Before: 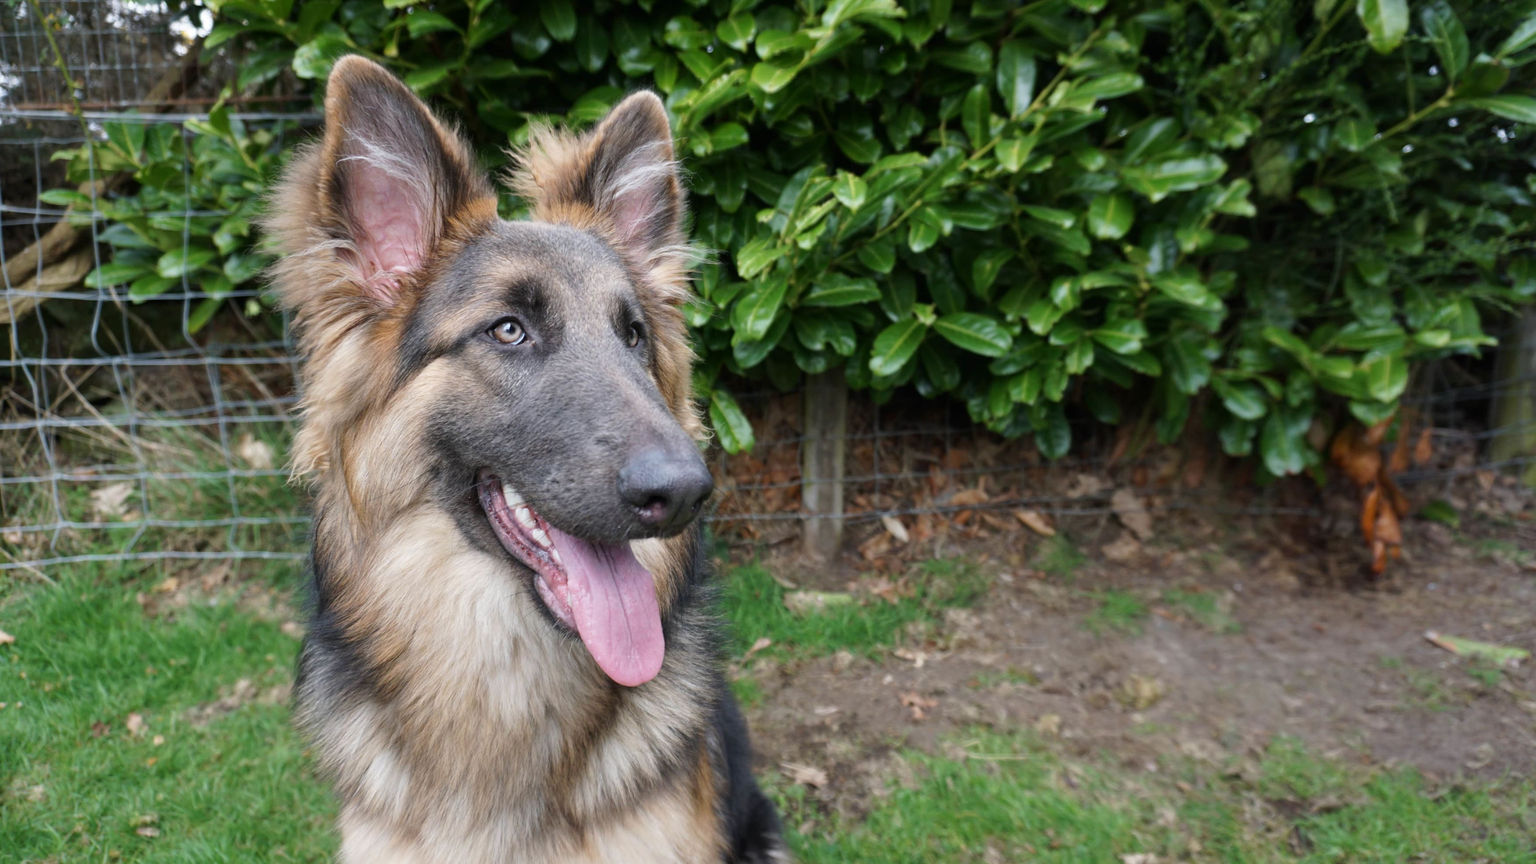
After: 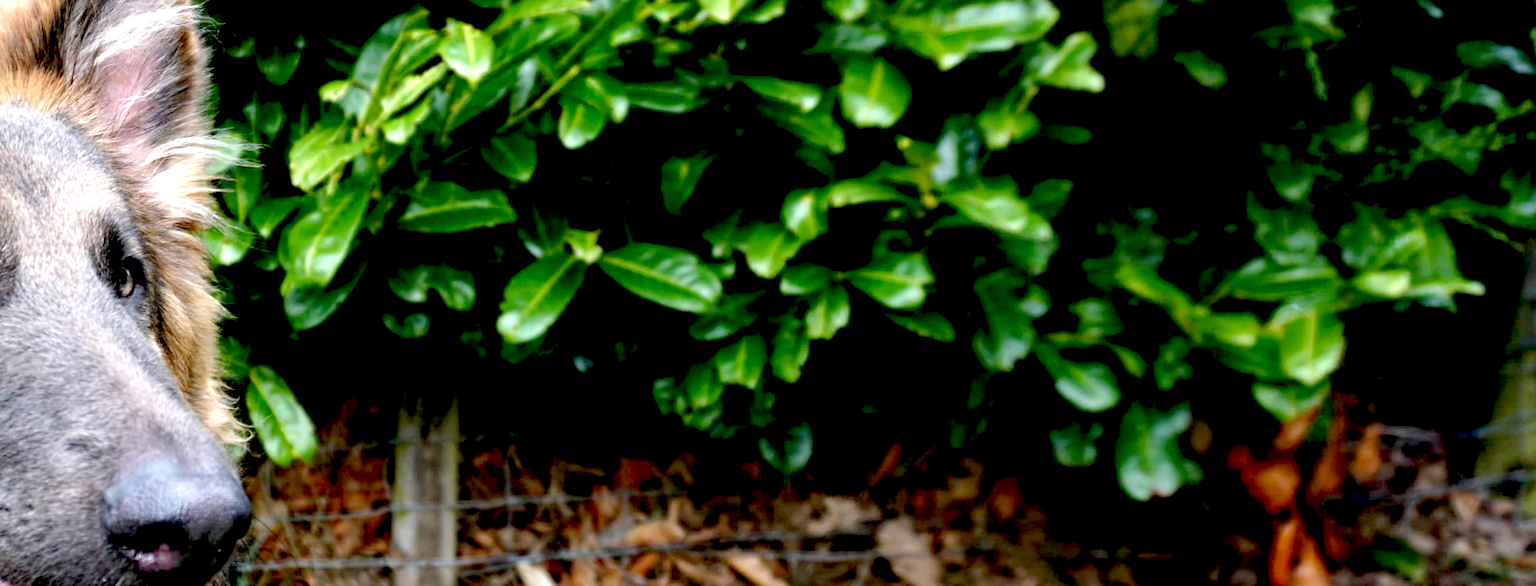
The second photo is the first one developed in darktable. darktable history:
exposure: black level correction 0.035, exposure 0.9 EV, compensate highlight preservation false
crop: left 36.005%, top 18.293%, right 0.31%, bottom 38.444%
